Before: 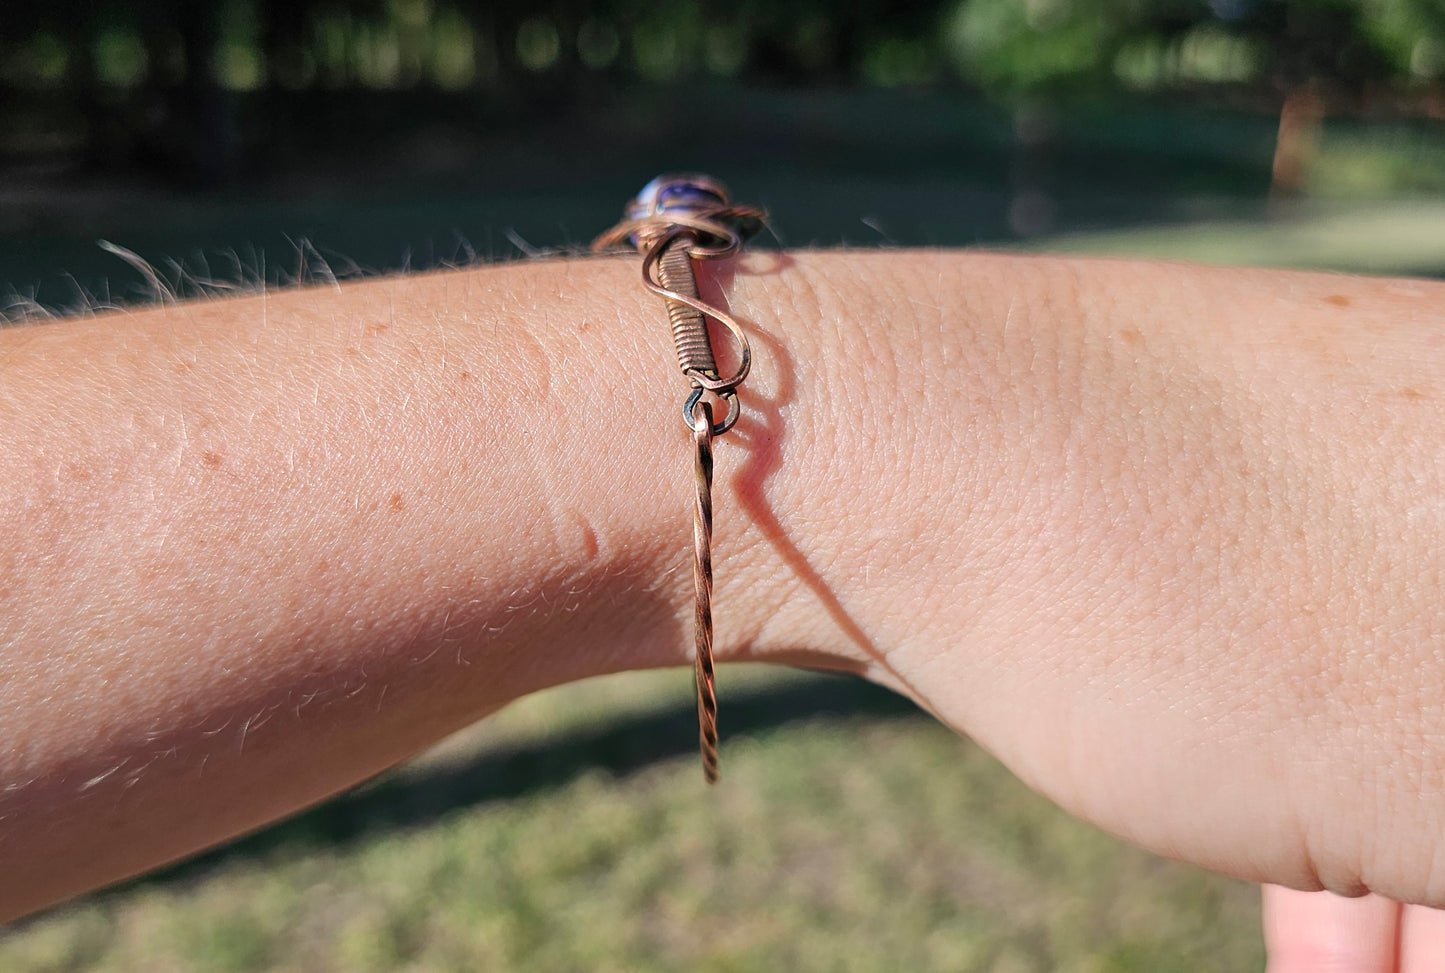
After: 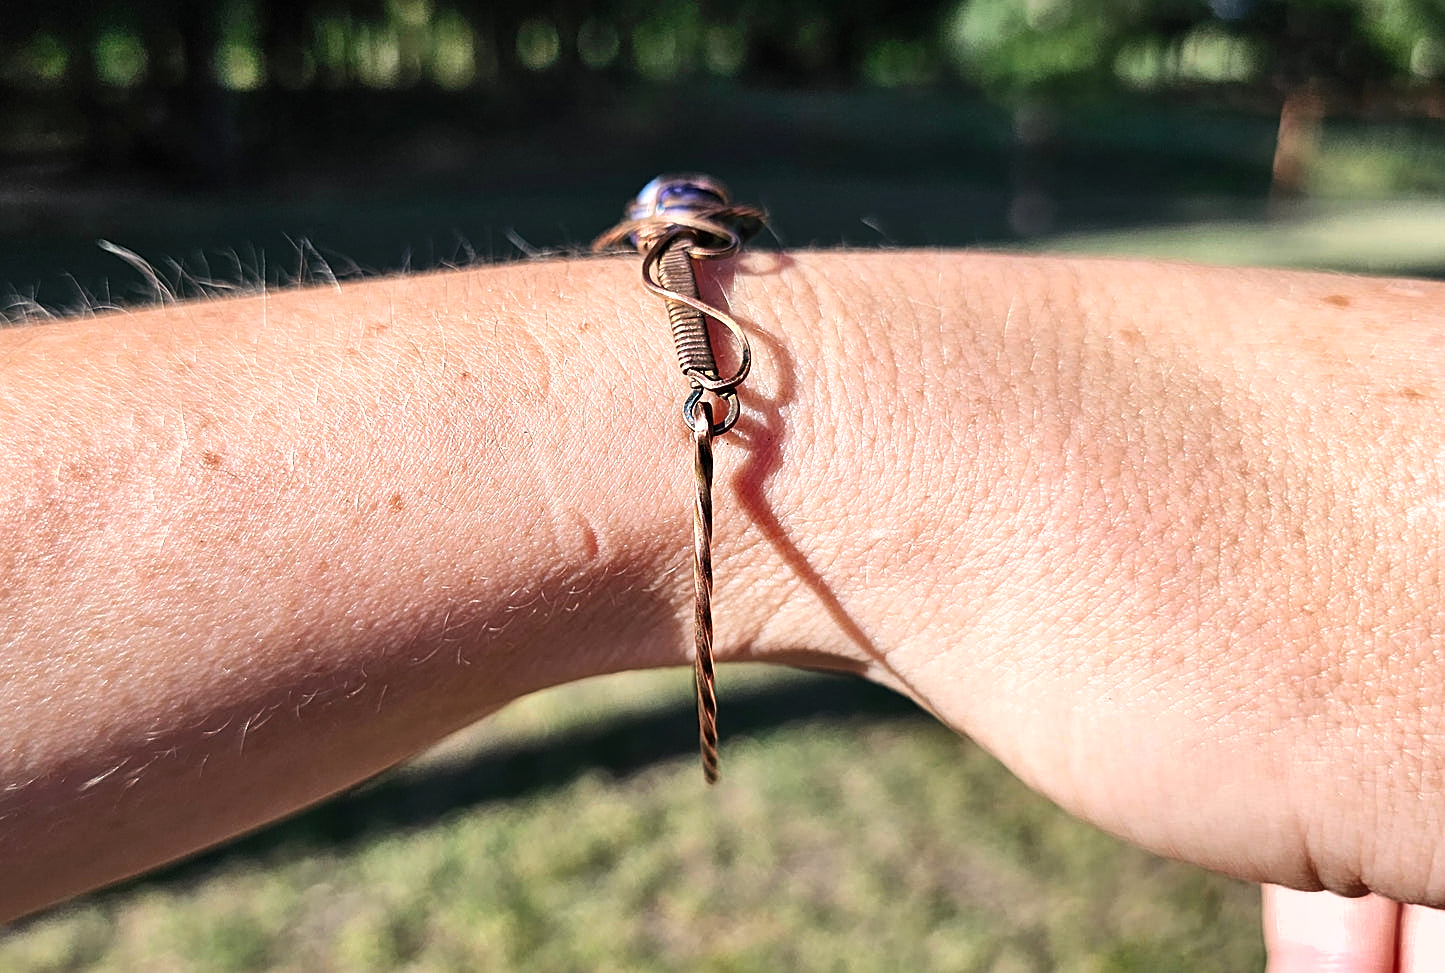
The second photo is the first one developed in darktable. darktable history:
tone equalizer: -8 EV -0.75 EV, -7 EV -0.7 EV, -6 EV -0.6 EV, -5 EV -0.4 EV, -3 EV 0.4 EV, -2 EV 0.6 EV, -1 EV 0.7 EV, +0 EV 0.75 EV, edges refinement/feathering 500, mask exposure compensation -1.57 EV, preserve details no
sharpen: on, module defaults
shadows and highlights: low approximation 0.01, soften with gaussian
